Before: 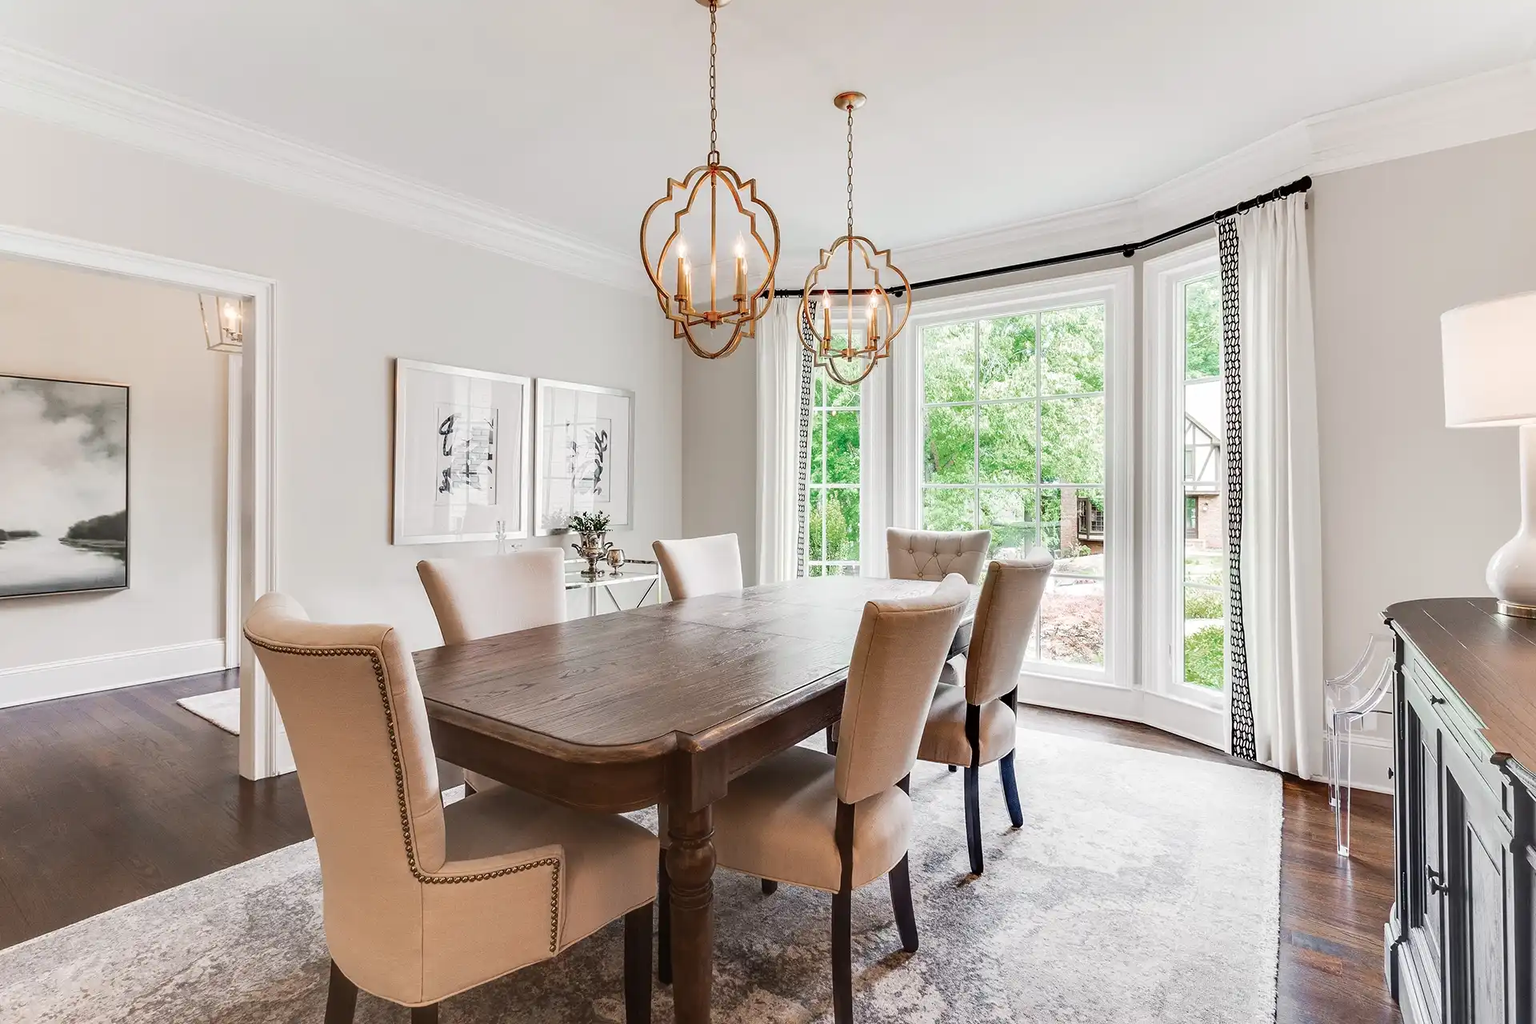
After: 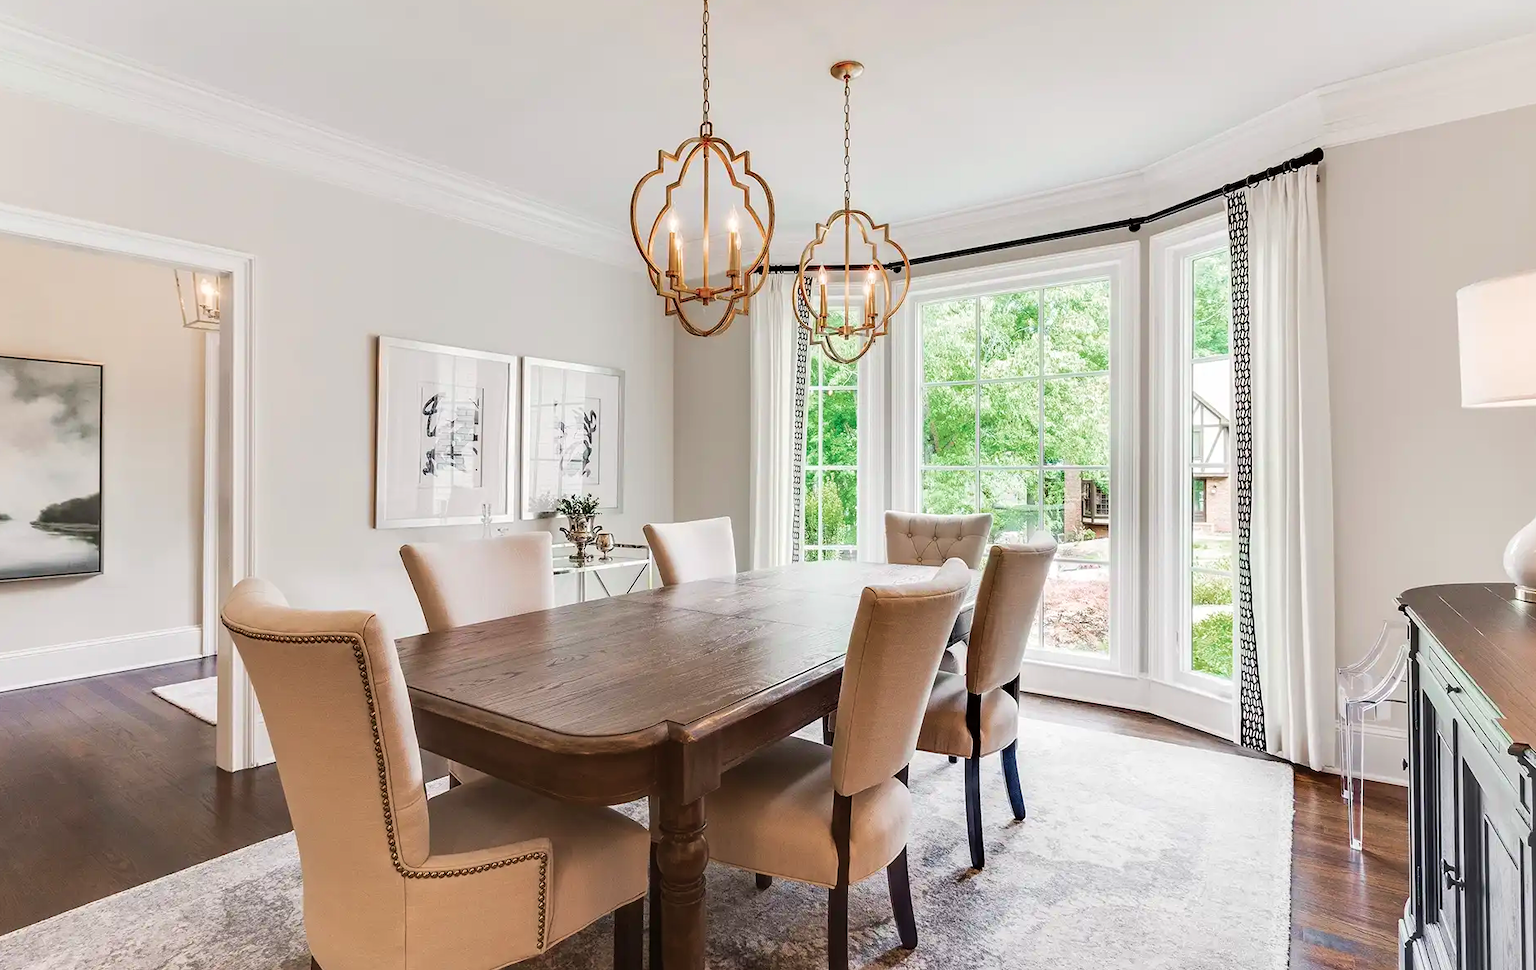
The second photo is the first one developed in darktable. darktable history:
crop: left 1.964%, top 3.251%, right 1.122%, bottom 4.933%
velvia: on, module defaults
color balance: mode lift, gamma, gain (sRGB)
